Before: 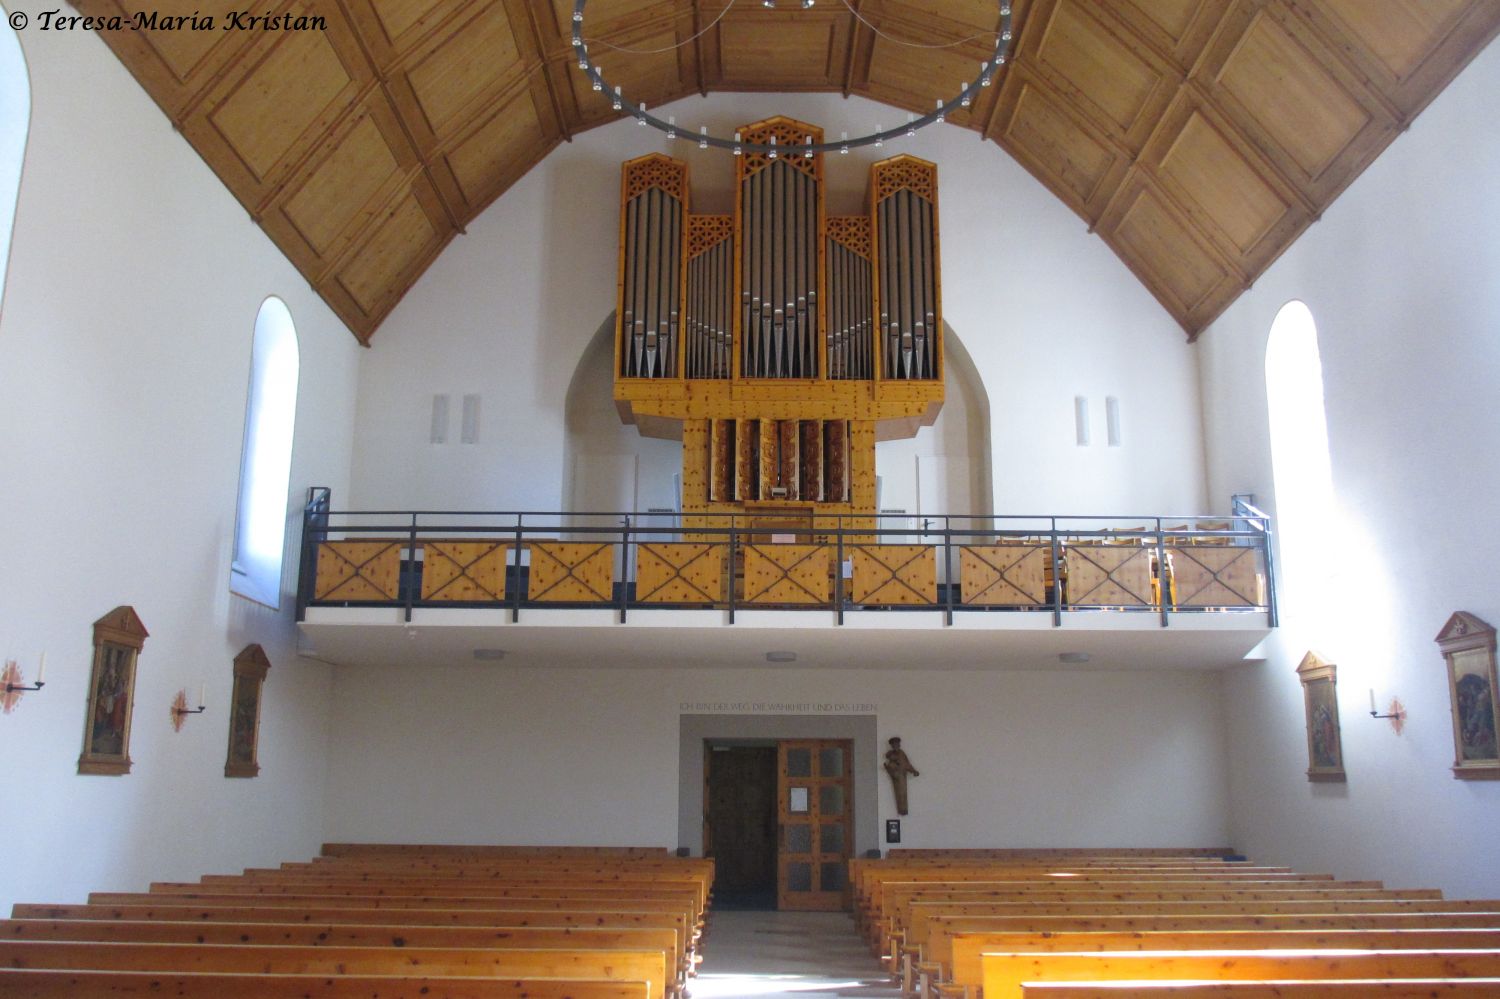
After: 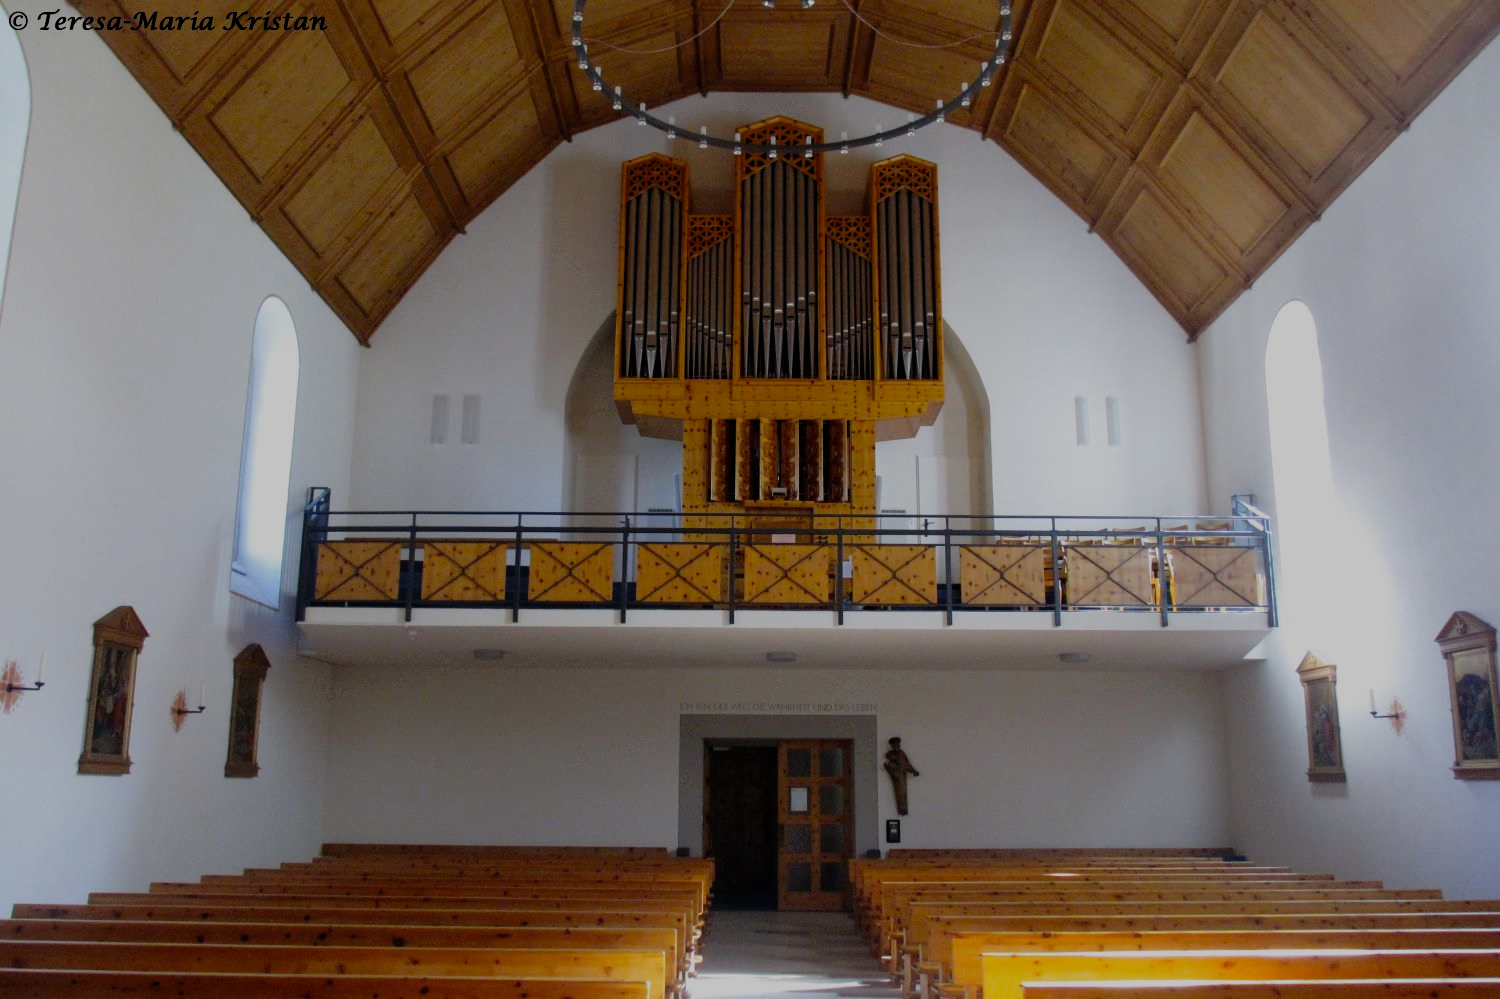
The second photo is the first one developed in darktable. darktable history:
filmic rgb: middle gray luminance 29%, black relative exposure -10.3 EV, white relative exposure 5.5 EV, threshold 6 EV, target black luminance 0%, hardness 3.95, latitude 2.04%, contrast 1.132, highlights saturation mix 5%, shadows ↔ highlights balance 15.11%, preserve chrominance no, color science v3 (2019), use custom middle-gray values true, iterations of high-quality reconstruction 0, enable highlight reconstruction true
rotate and perspective: automatic cropping original format, crop left 0, crop top 0
